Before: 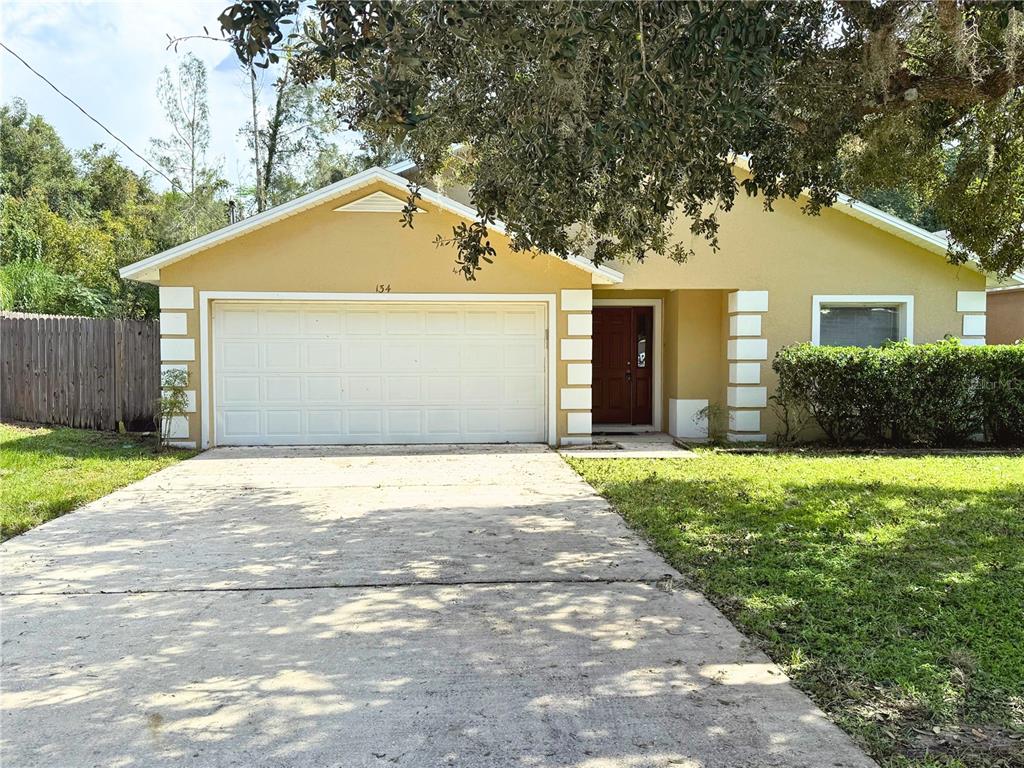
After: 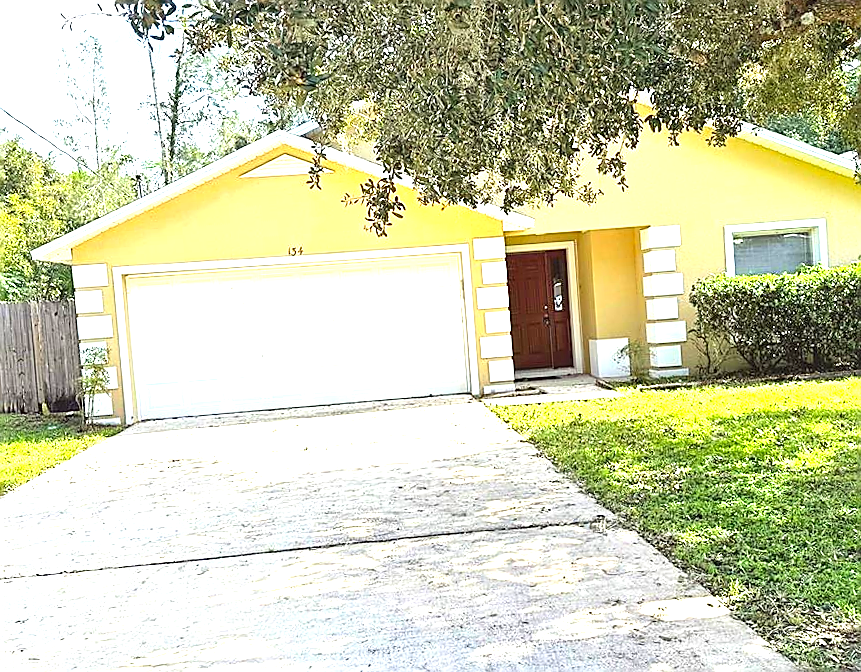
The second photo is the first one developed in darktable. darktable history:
sharpen: radius 1.4, amount 1.25, threshold 0.7
exposure: black level correction 0, exposure 1.379 EV, compensate exposure bias true, compensate highlight preservation false
contrast brightness saturation: contrast 0.07, brightness 0.08, saturation 0.18
rotate and perspective: rotation -4.25°, automatic cropping off
crop and rotate: left 10.071%, top 10.071%, right 10.02%, bottom 10.02%
